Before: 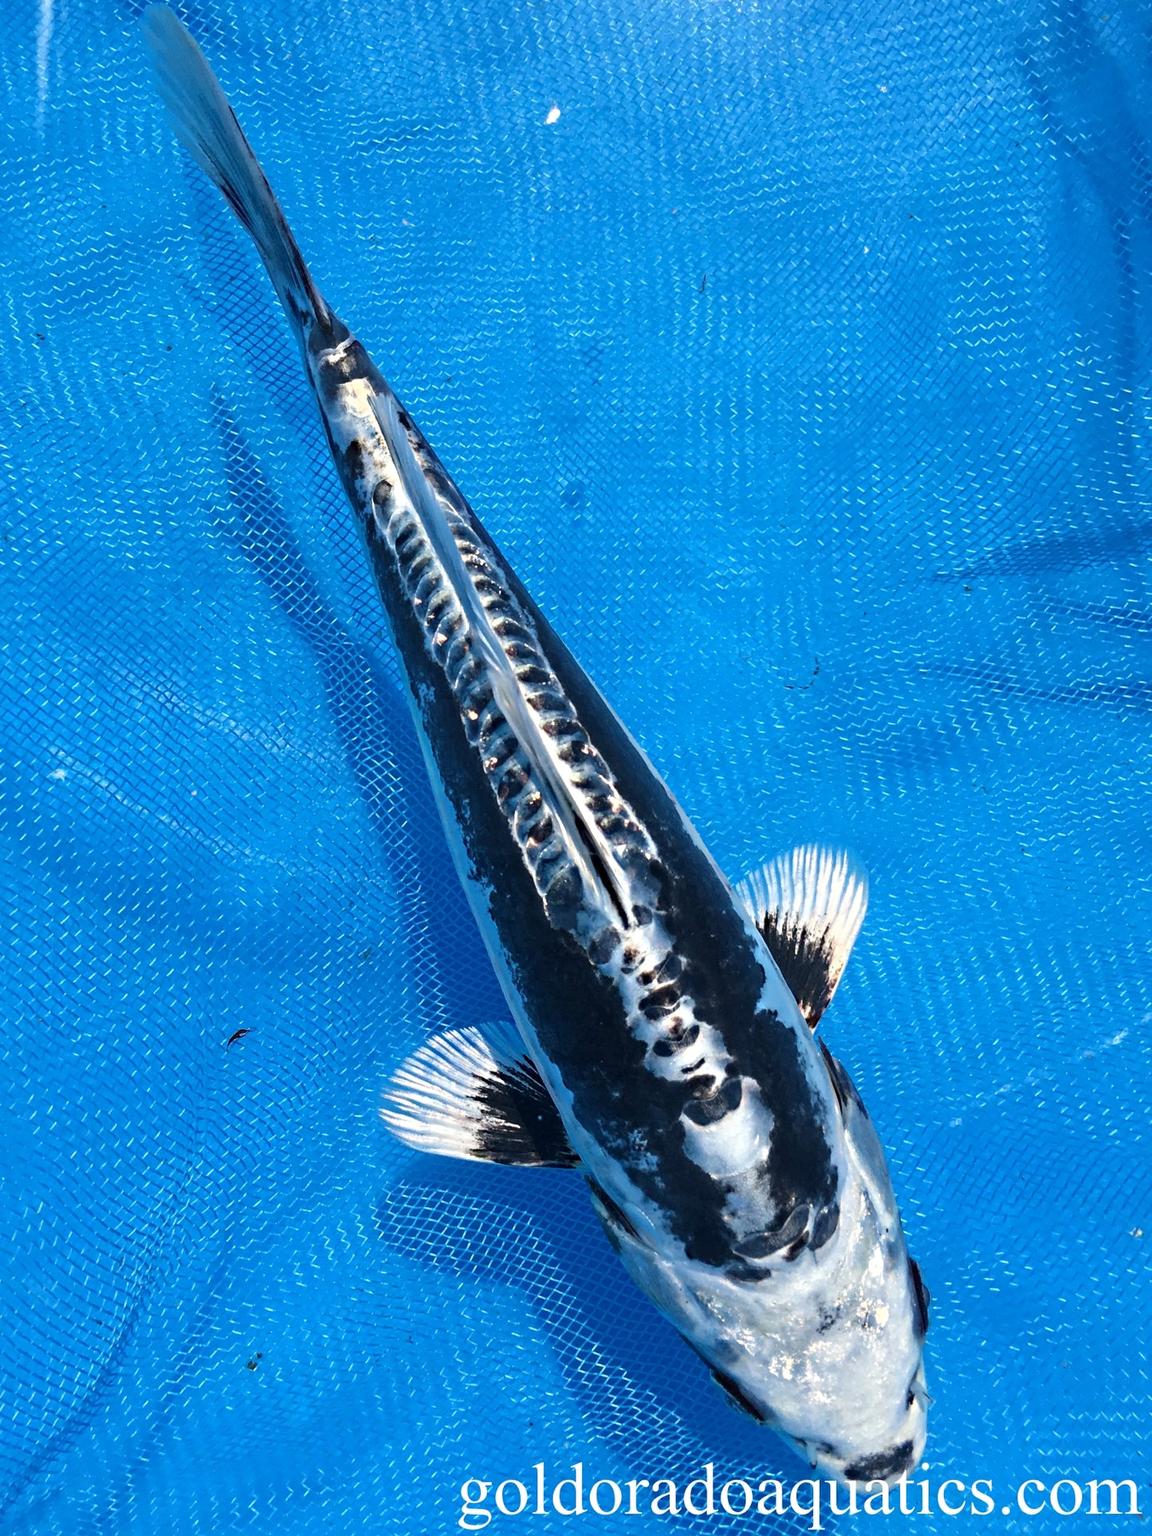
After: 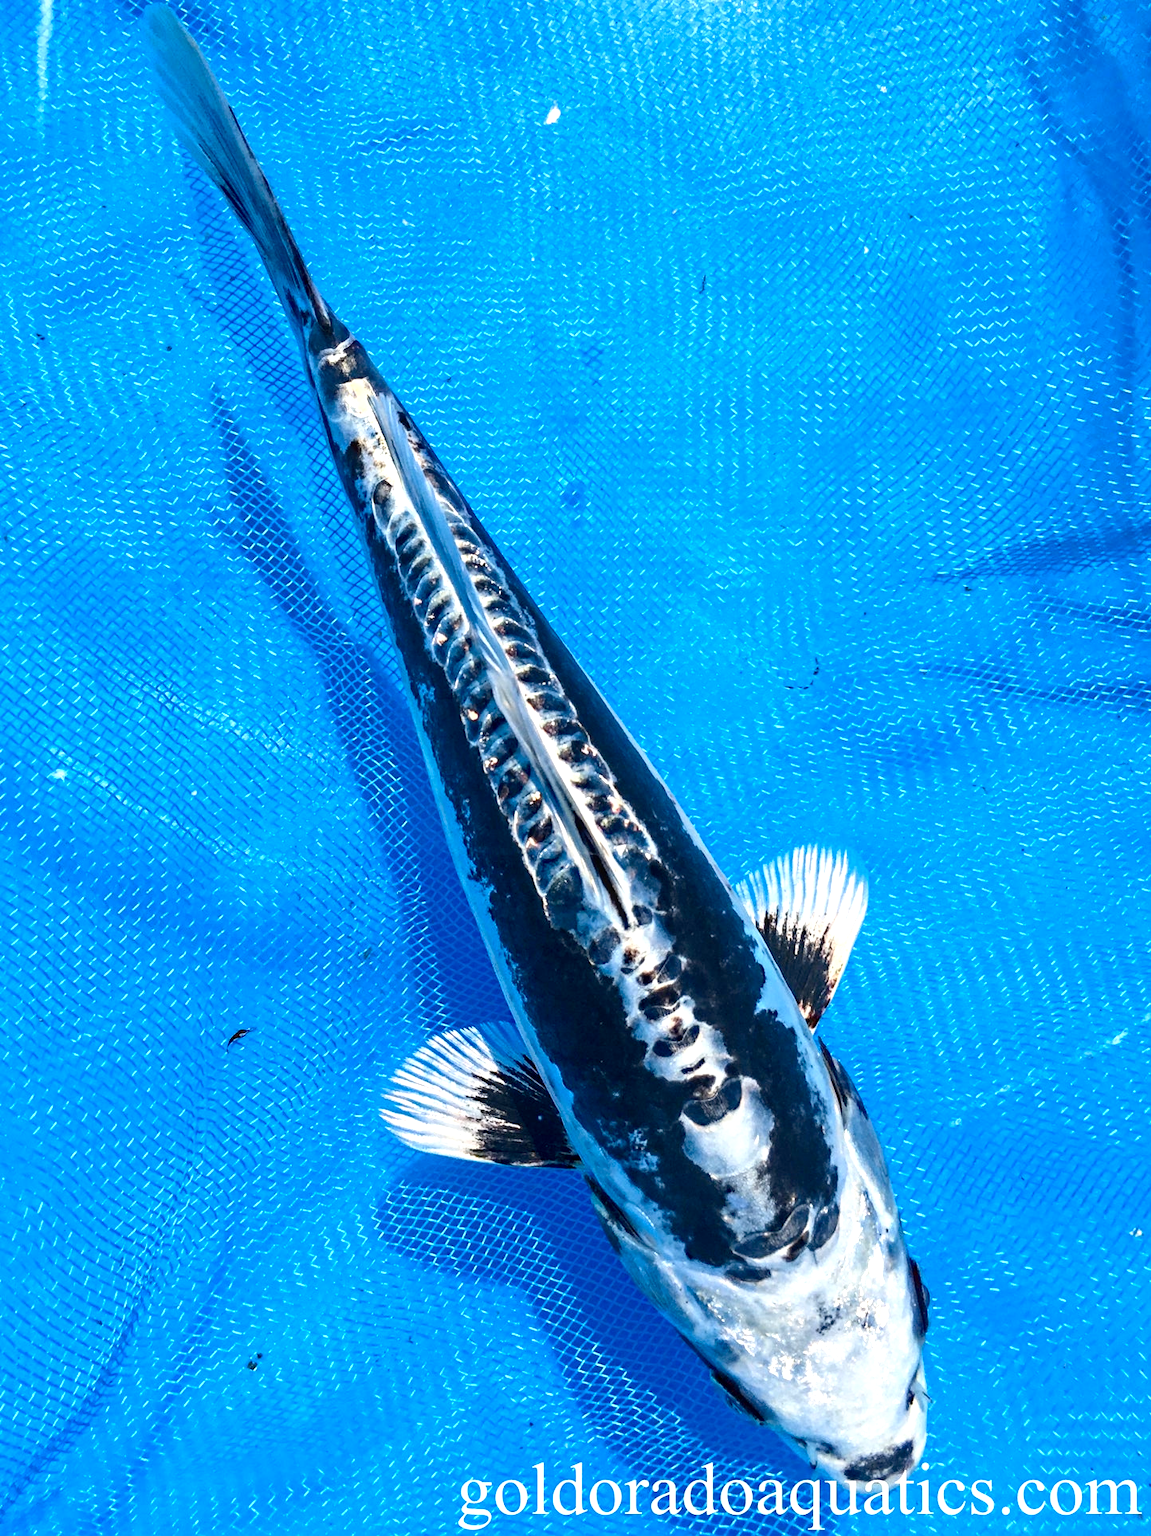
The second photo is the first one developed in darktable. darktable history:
local contrast: on, module defaults
levels: levels [0, 0.435, 0.917]
contrast brightness saturation: contrast 0.15, brightness -0.01, saturation 0.1
